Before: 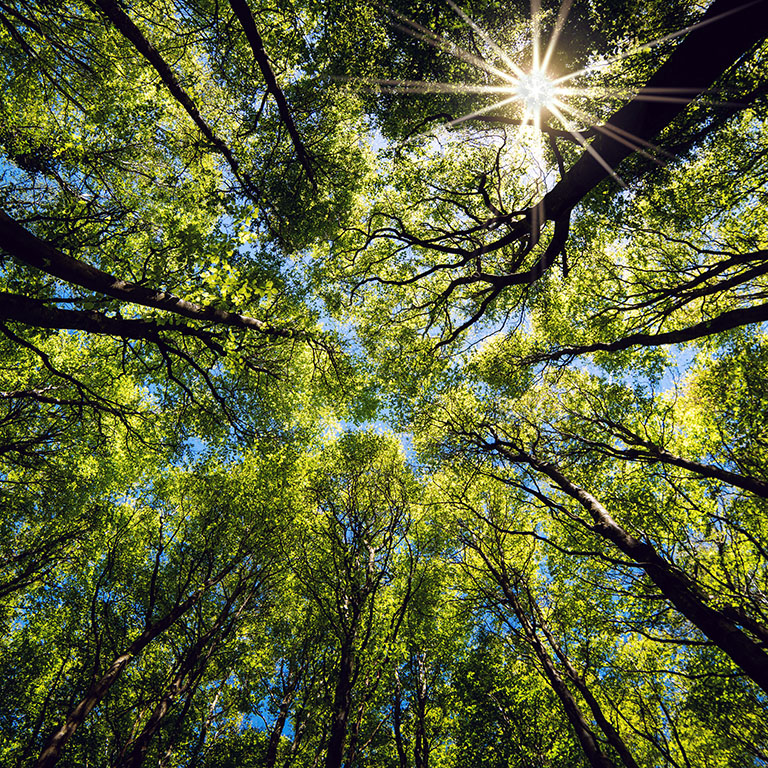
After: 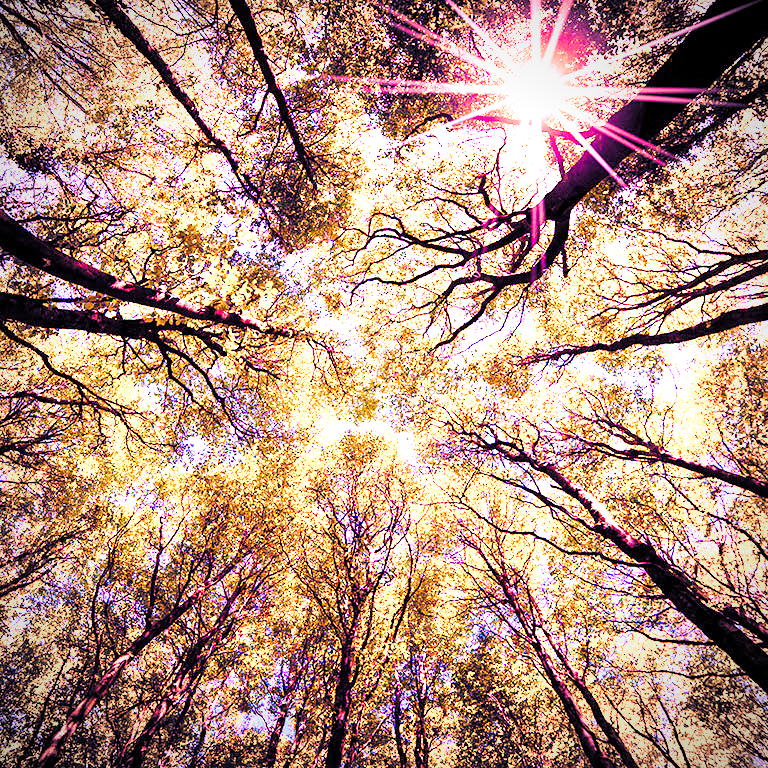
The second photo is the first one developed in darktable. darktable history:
raw chromatic aberrations: on, module defaults
color balance rgb: perceptual saturation grading › global saturation 25%, perceptual brilliance grading › mid-tones 10%, perceptual brilliance grading › shadows 15%, global vibrance 20%
filmic rgb: black relative exposure -7.65 EV, white relative exposure 4.56 EV, hardness 3.61
highlight reconstruction: method reconstruct color, iterations 1, diameter of reconstruction 64 px
hot pixels: on, module defaults
lens correction: scale 1.01, crop 1, focal 85, aperture 2.8, distance 10.02, camera "Canon EOS RP", lens "Canon RF 85mm F2 MACRO IS STM"
raw denoise: x [[0, 0.25, 0.5, 0.75, 1] ×4]
tone equalizer: on, module defaults
white balance: red 2.004, blue 1.654
levels: mode automatic, black 0.023%, white 99.97%, levels [0.062, 0.494, 0.925]
velvia: strength 15% | blend: blend mode lighten, opacity 100%; mask: uniform (no mask)
local contrast: highlights 100%, shadows 100%, detail 120%, midtone range 0.2
contrast brightness saturation: contrast 0.2, brightness 0.16, saturation 0.22
filmic: grey point source 18, black point source -8.65, white point source 2.45, grey point target 18, white point target 100, output power 2.2, latitude stops 2, contrast 1.5, saturation 100, global saturation 100
haze removal: strength 0.29, distance 0.25, compatibility mode true, adaptive false
vibrance: on, module defaults
vignetting: fall-off radius 60.92%
exposure: black level correction -0.002, exposure 1.35 EV, compensate highlight preservation false
